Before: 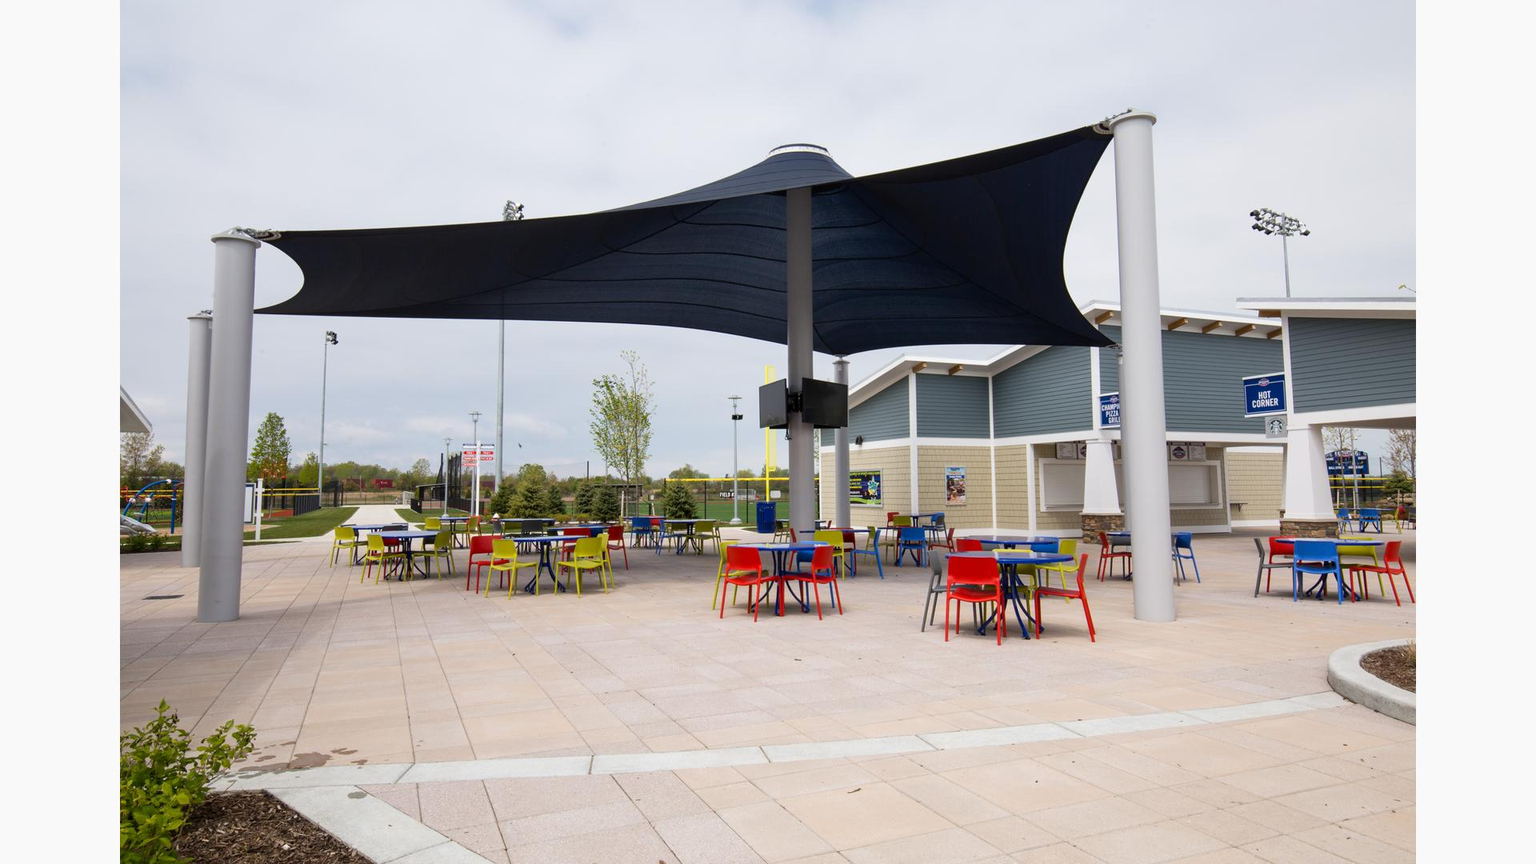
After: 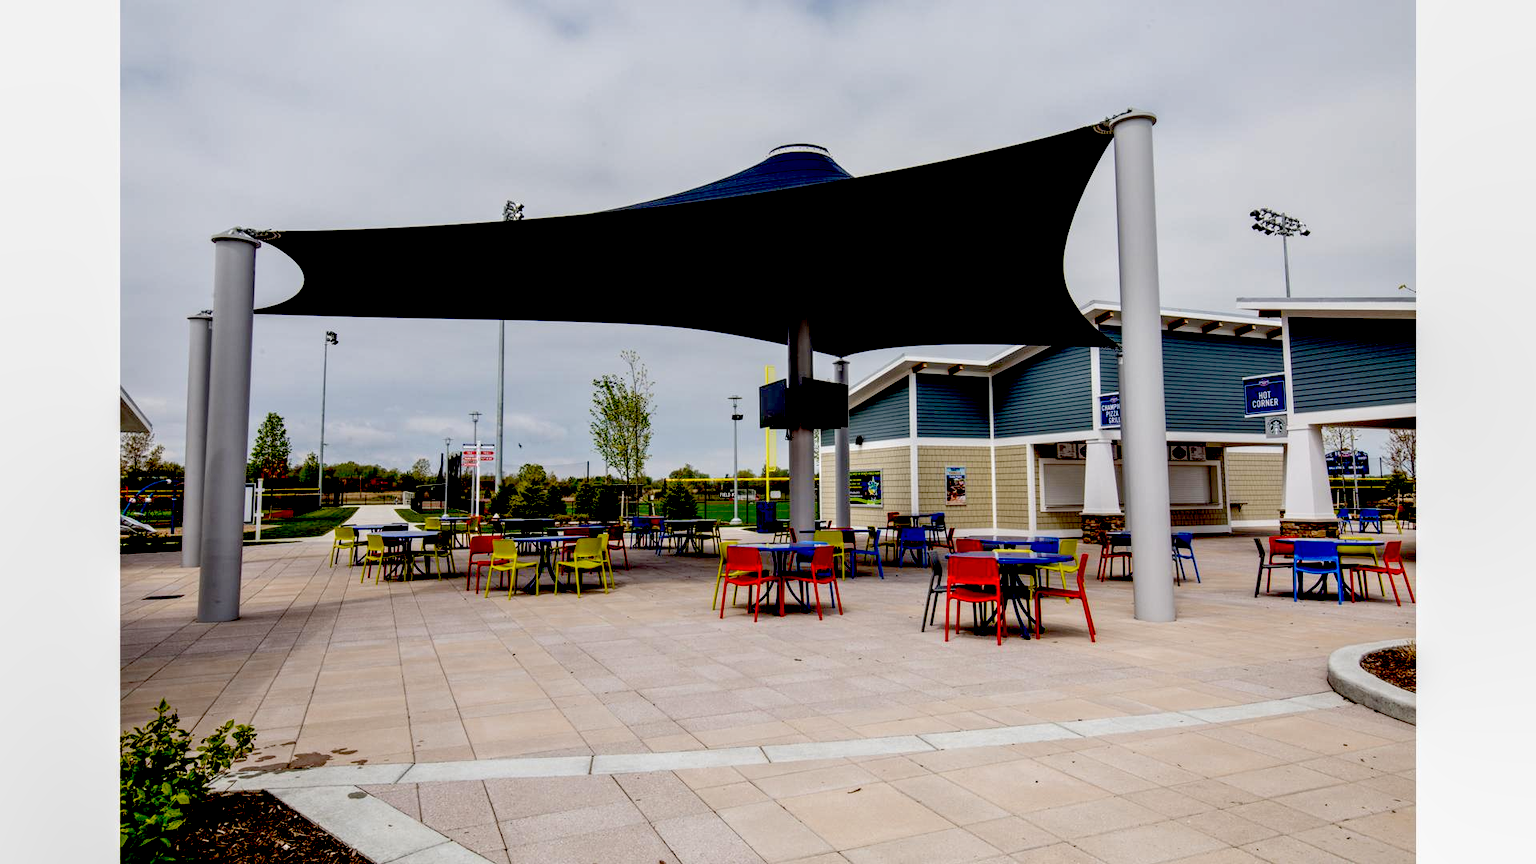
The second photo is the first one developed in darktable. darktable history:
exposure: black level correction 0.1, exposure -0.085 EV, compensate exposure bias true, compensate highlight preservation false
local contrast: highlights 62%, detail 143%, midtone range 0.424
